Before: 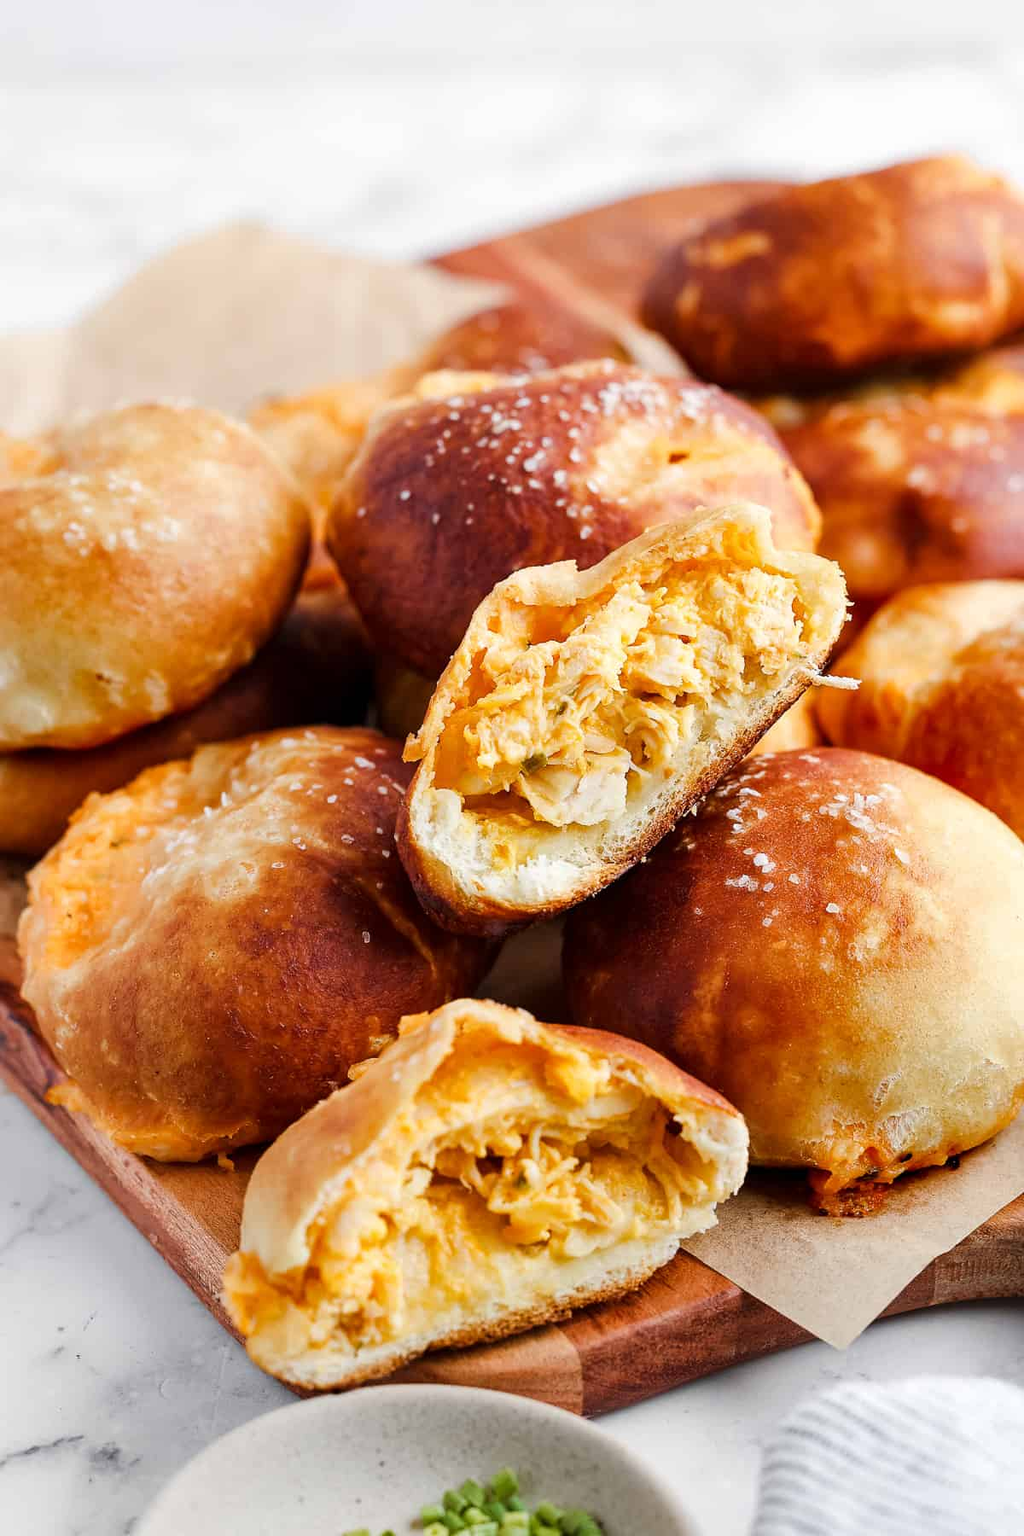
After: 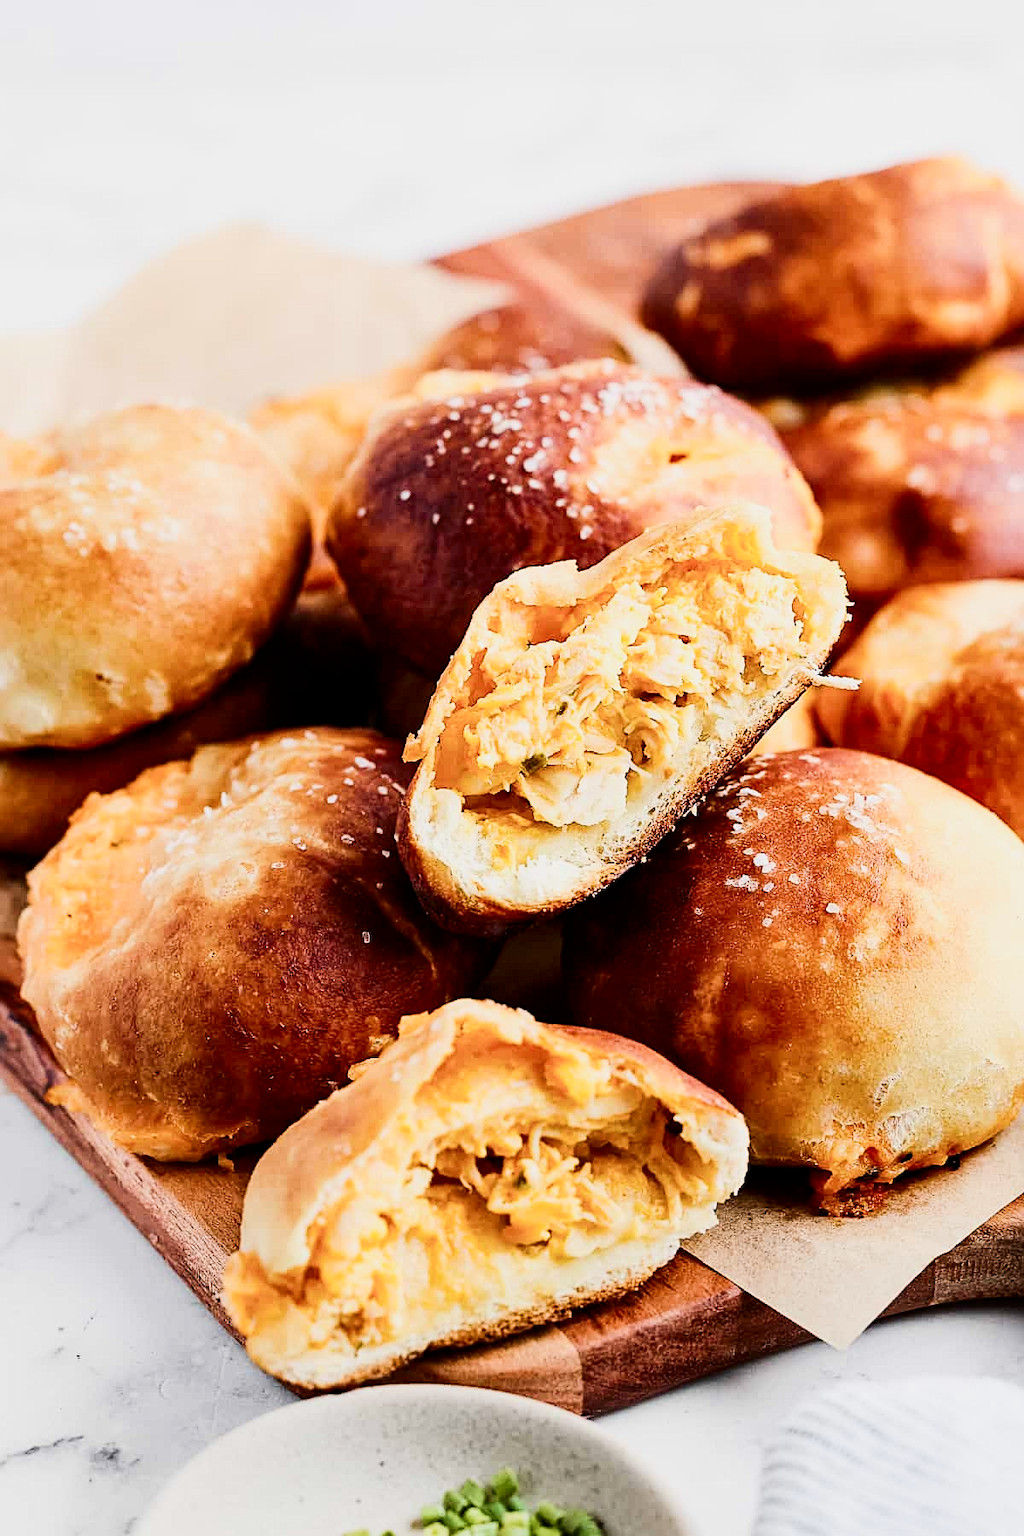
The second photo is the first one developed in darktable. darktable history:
color balance: input saturation 99%
contrast brightness saturation: contrast 0.28
sharpen: radius 2.167, amount 0.381, threshold 0
exposure: black level correction 0, exposure 0.2 EV, compensate exposure bias true, compensate highlight preservation false
filmic rgb: black relative exposure -7.65 EV, white relative exposure 4.56 EV, hardness 3.61, contrast 1.106
